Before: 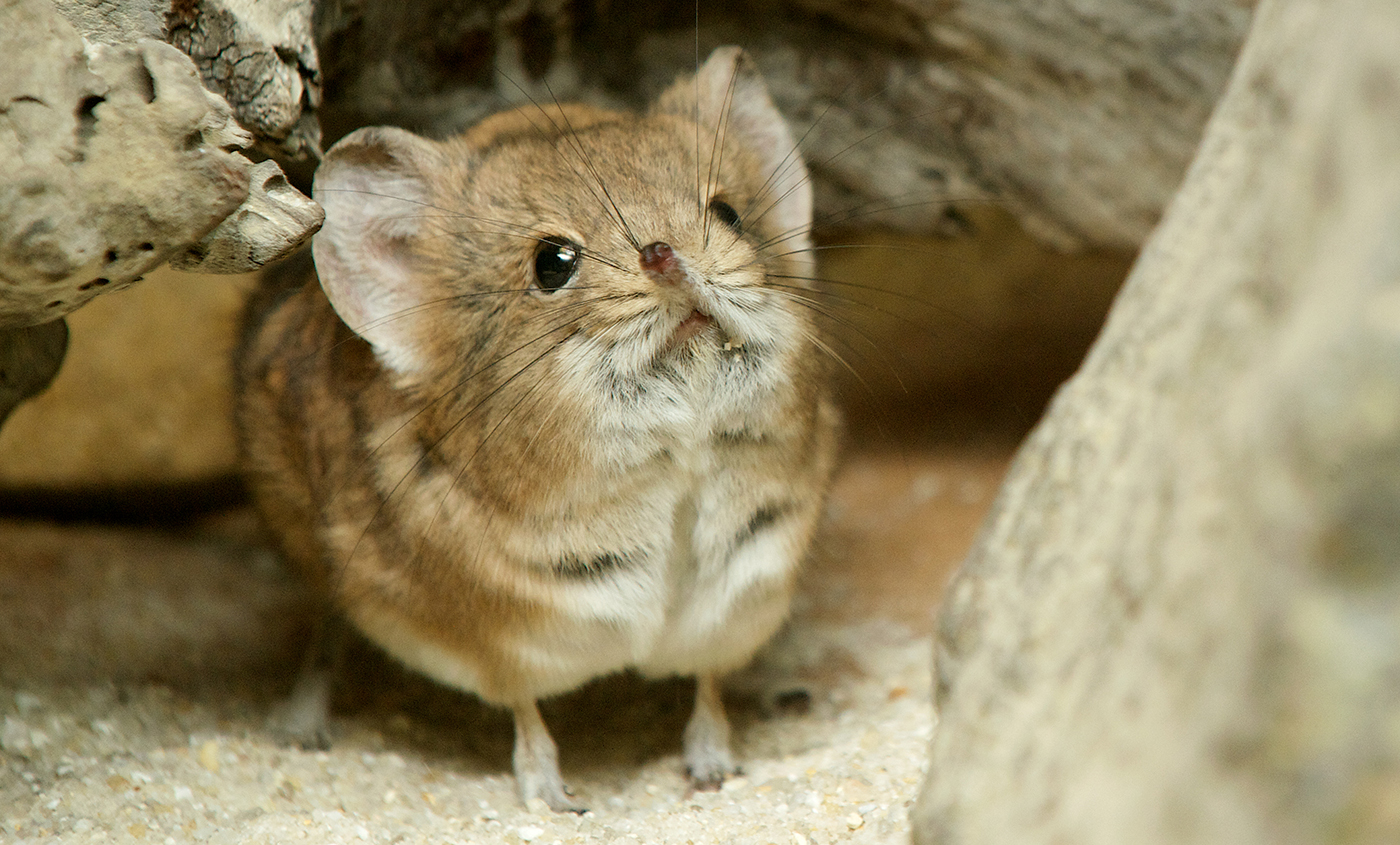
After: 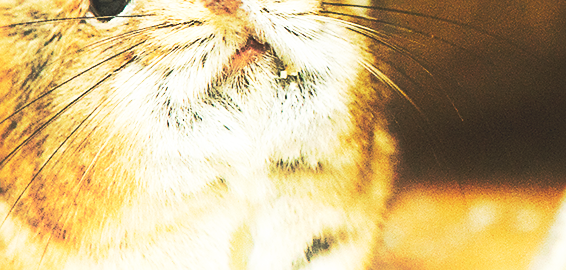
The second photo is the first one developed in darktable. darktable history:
shadows and highlights: shadows -25.25, highlights 49.04, soften with gaussian
crop: left 31.749%, top 32.227%, right 27.791%, bottom 35.794%
sharpen: on, module defaults
base curve: curves: ch0 [(0, 0.015) (0.085, 0.116) (0.134, 0.298) (0.19, 0.545) (0.296, 0.764) (0.599, 0.982) (1, 1)], preserve colors none
